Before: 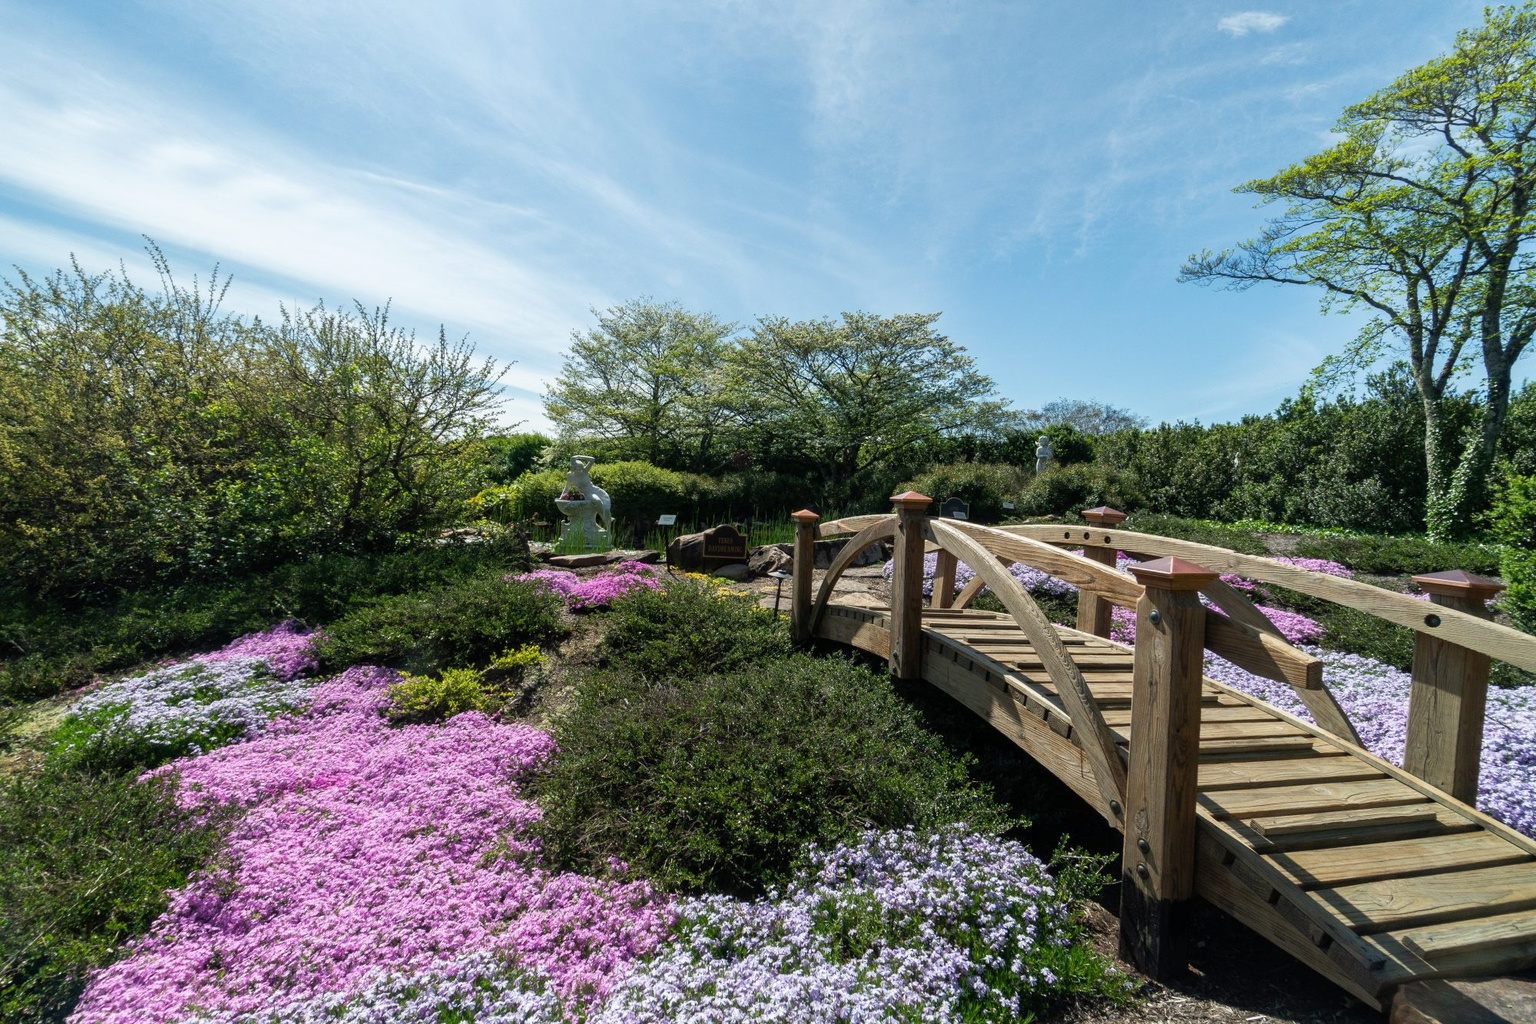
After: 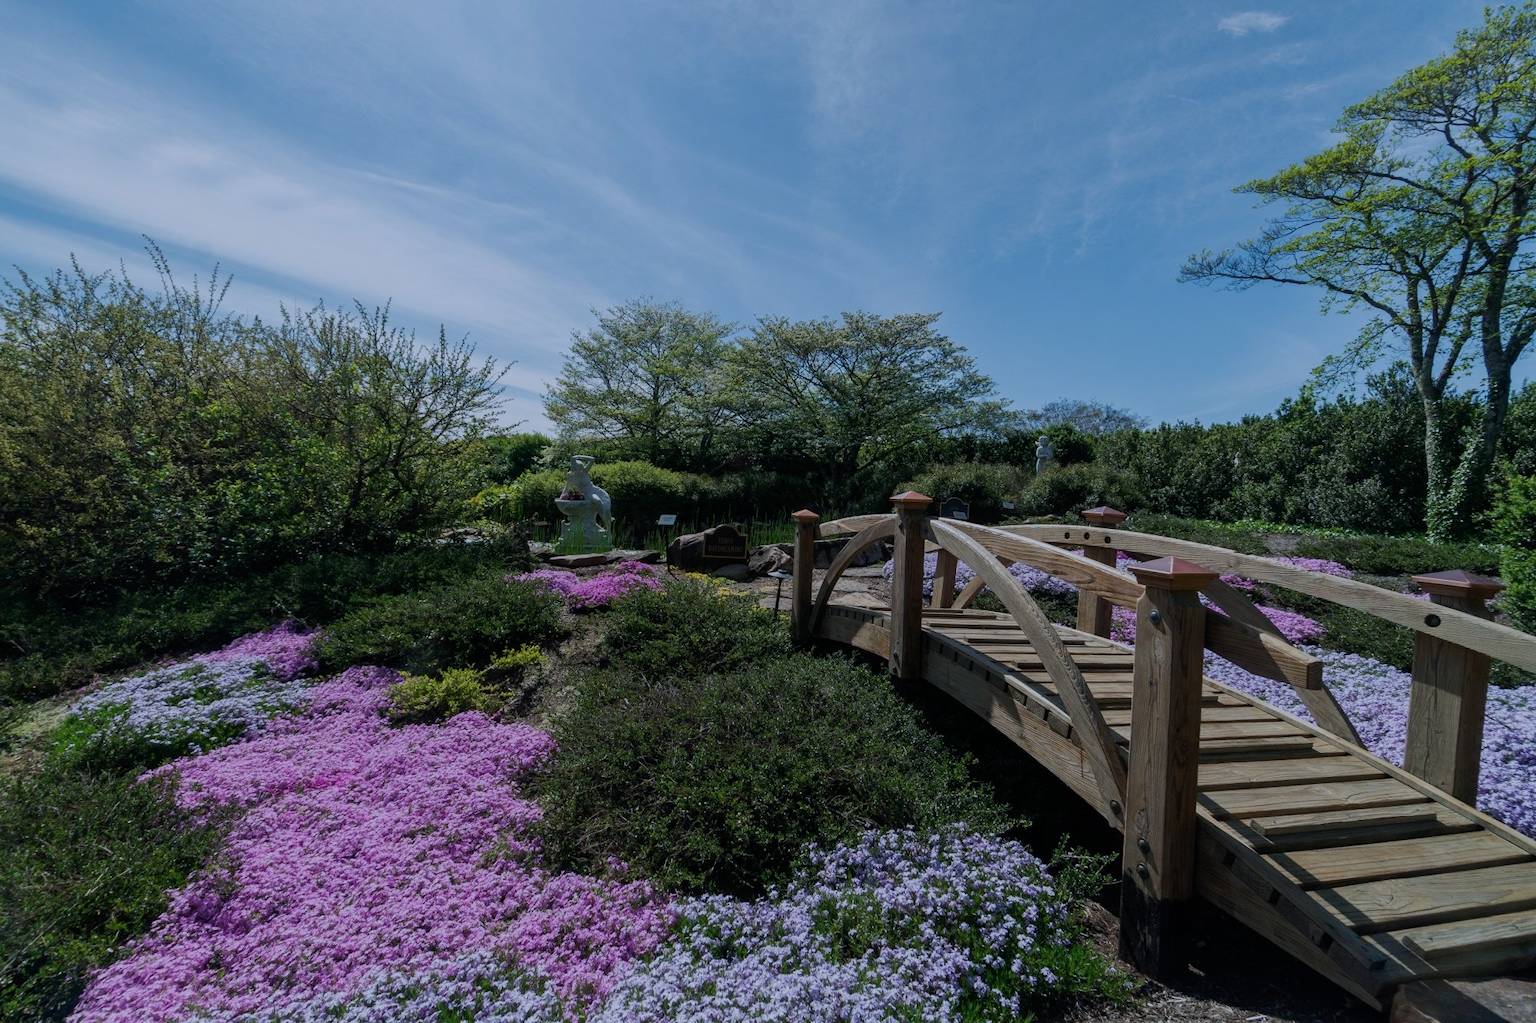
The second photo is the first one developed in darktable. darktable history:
color calibration: illuminant as shot in camera, x 0.37, y 0.382, temperature 4313.32 K
exposure: exposure -1 EV, compensate highlight preservation false
